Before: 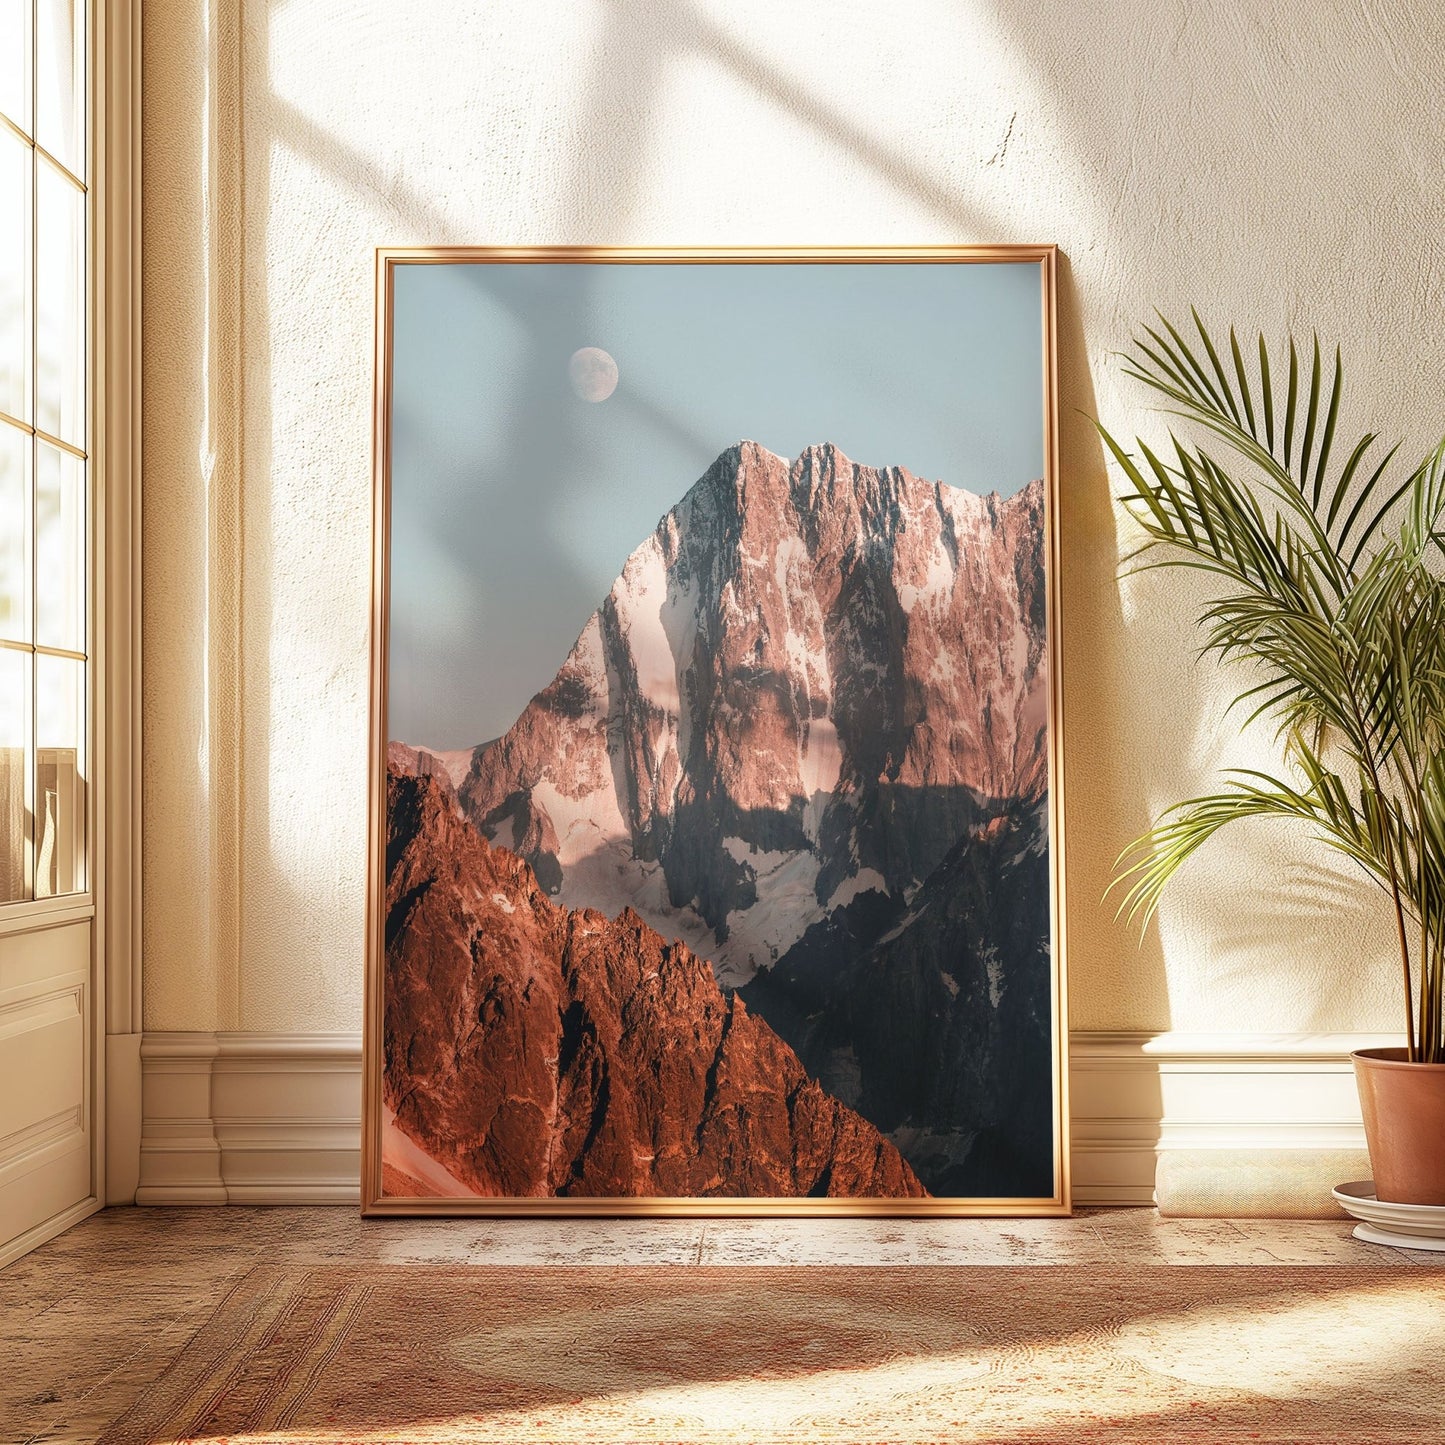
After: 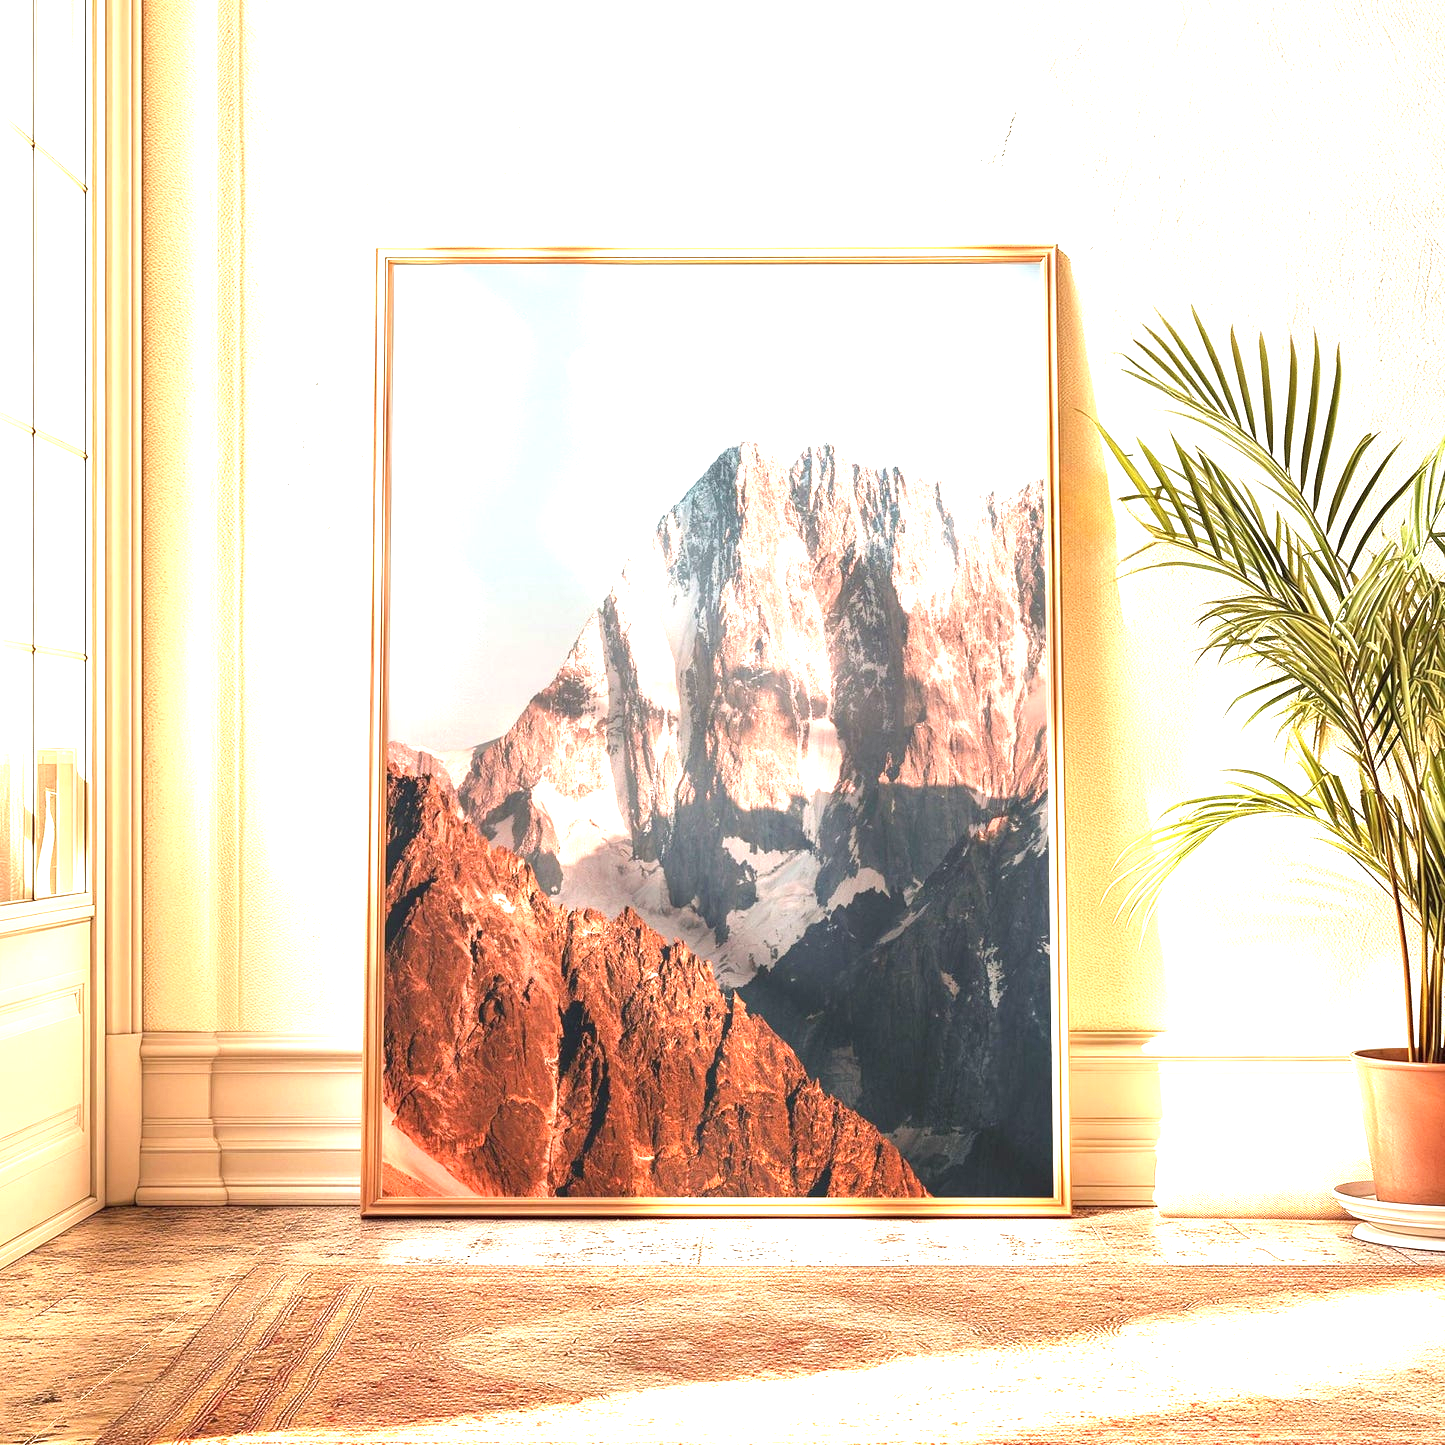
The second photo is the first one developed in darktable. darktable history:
exposure: black level correction 0, exposure 1.748 EV, compensate highlight preservation false
